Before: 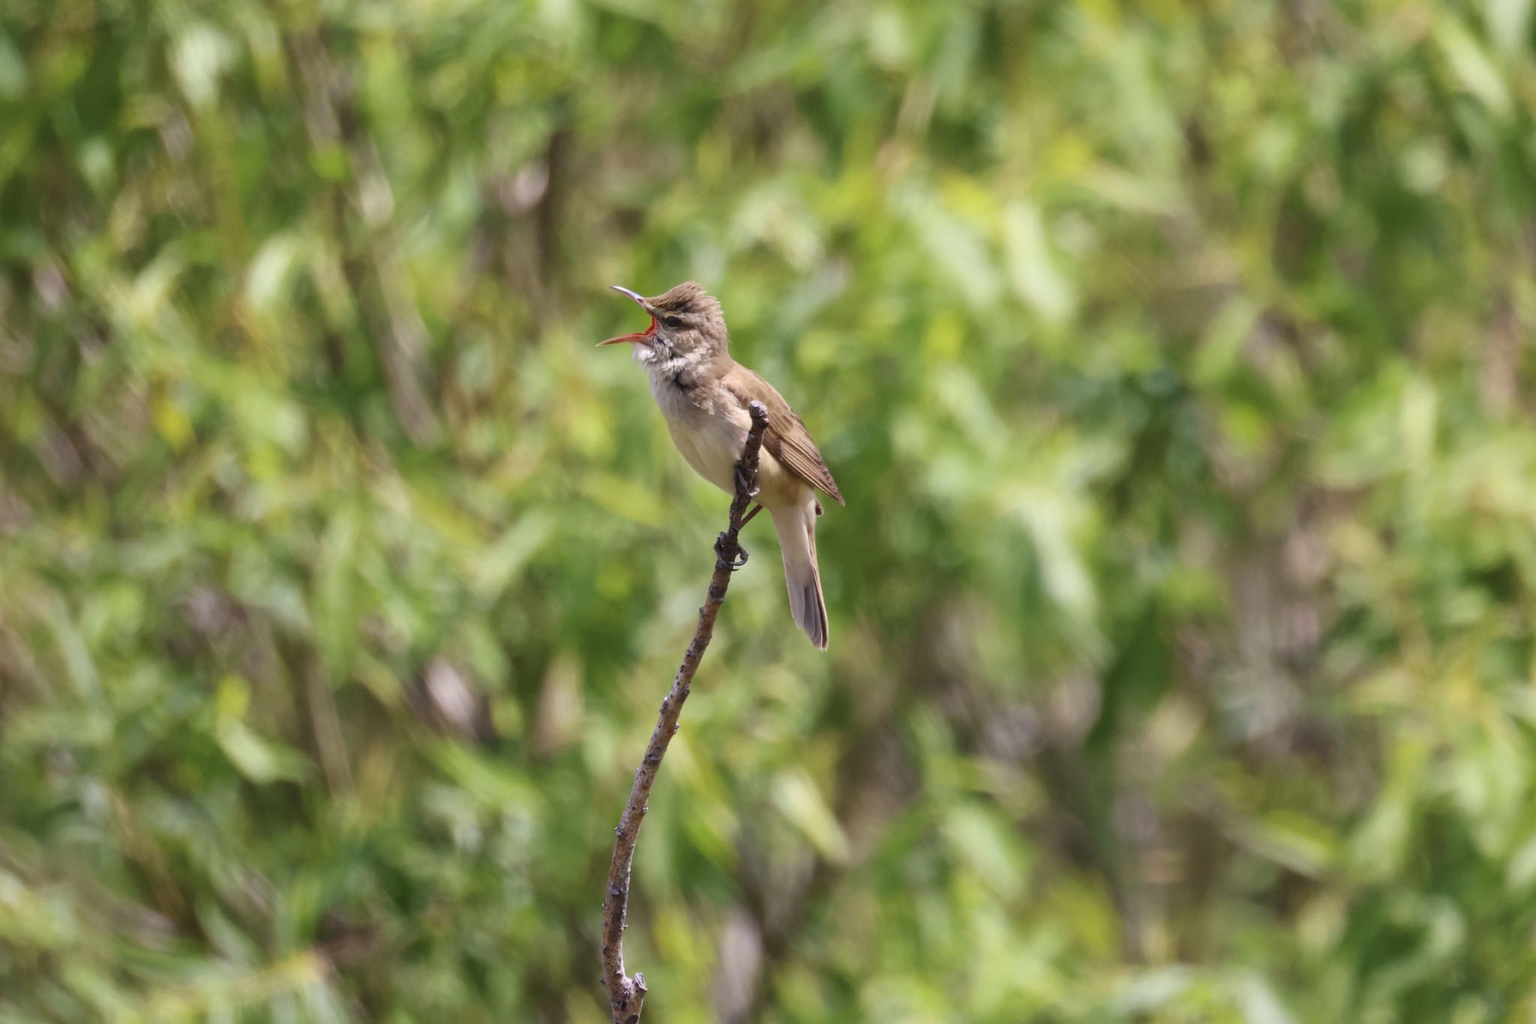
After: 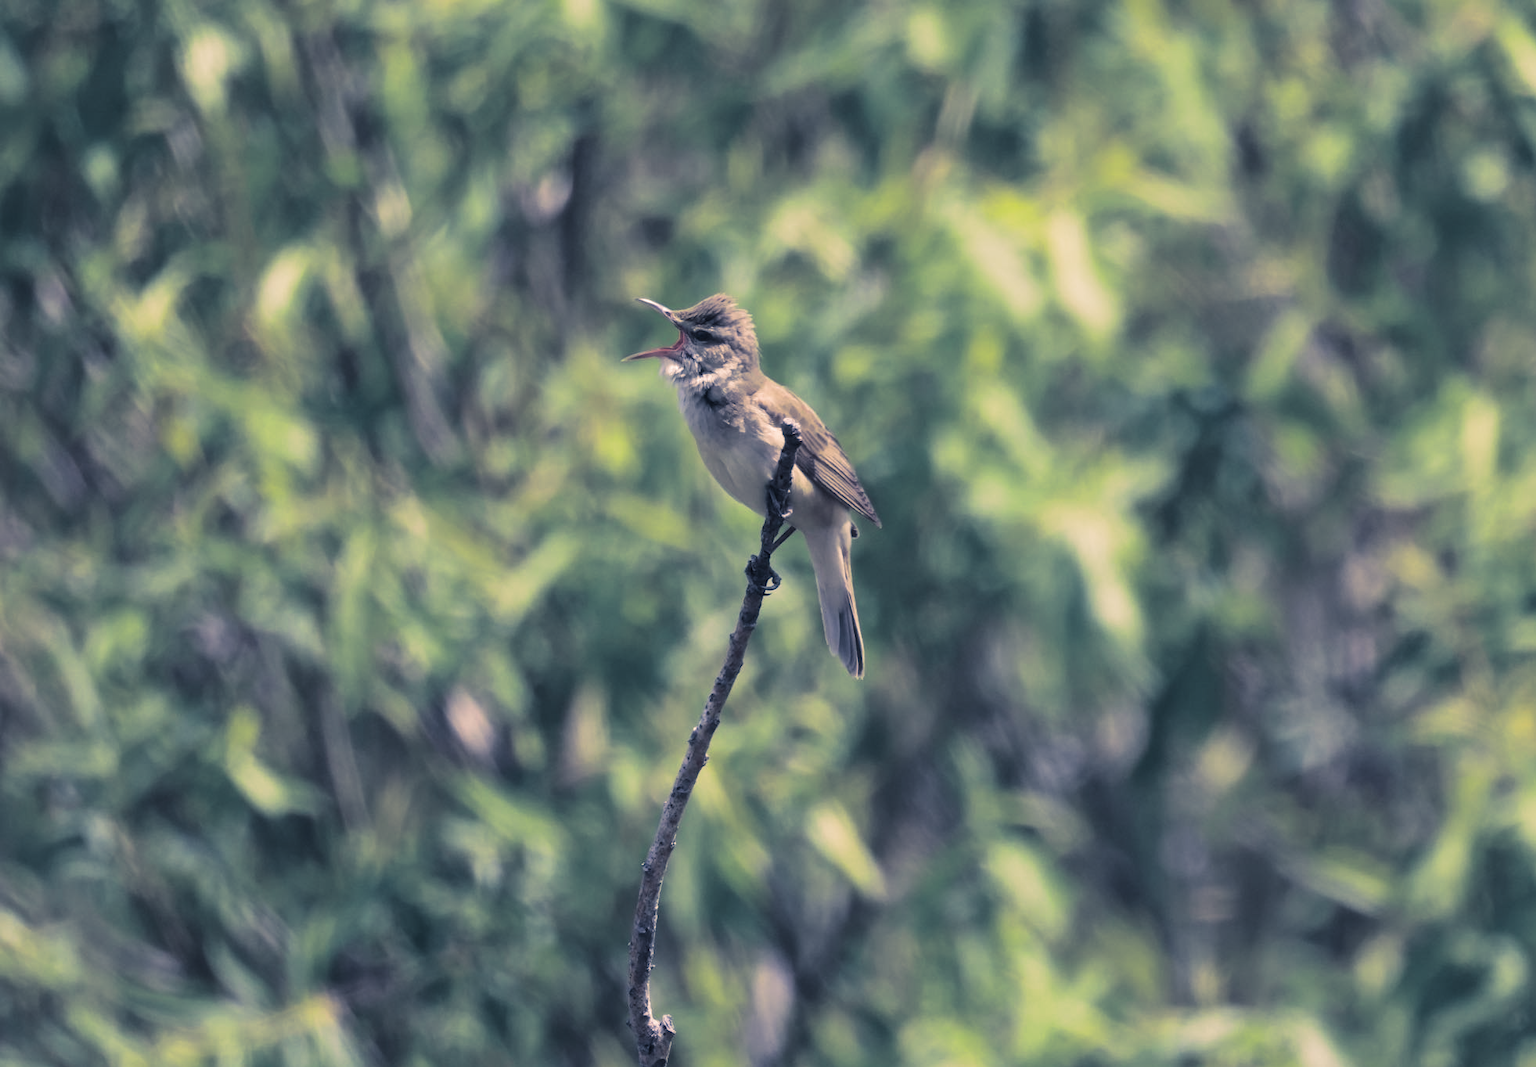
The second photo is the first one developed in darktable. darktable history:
split-toning: shadows › hue 226.8°, shadows › saturation 0.56, highlights › hue 28.8°, balance -40, compress 0%
crop: right 4.126%, bottom 0.031%
